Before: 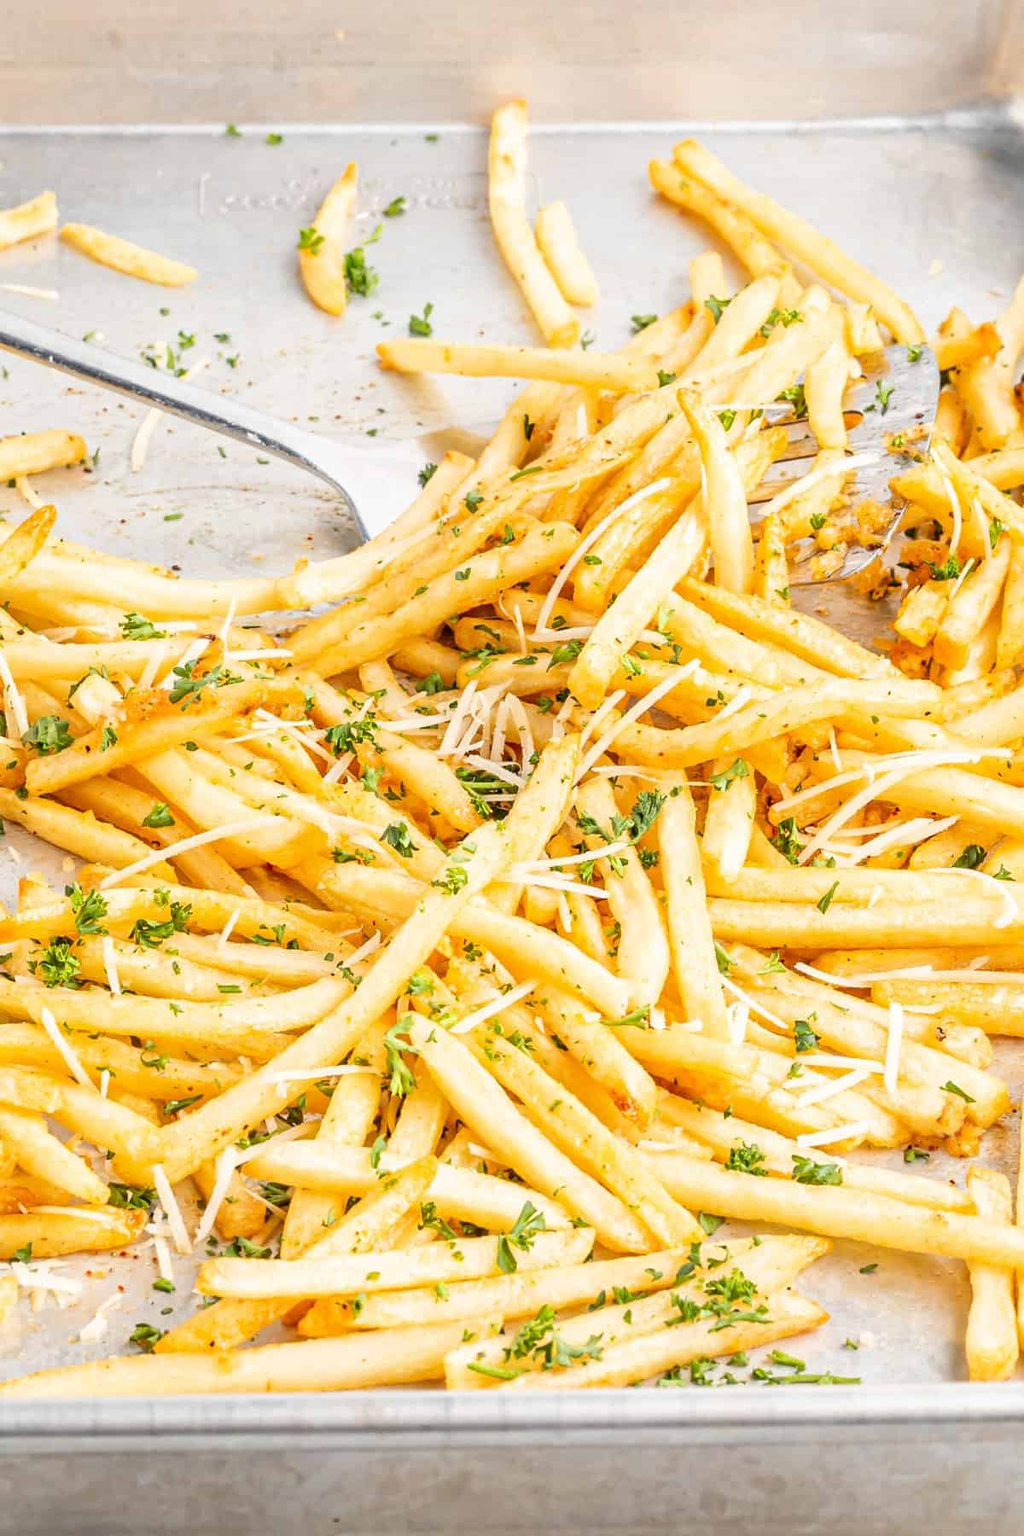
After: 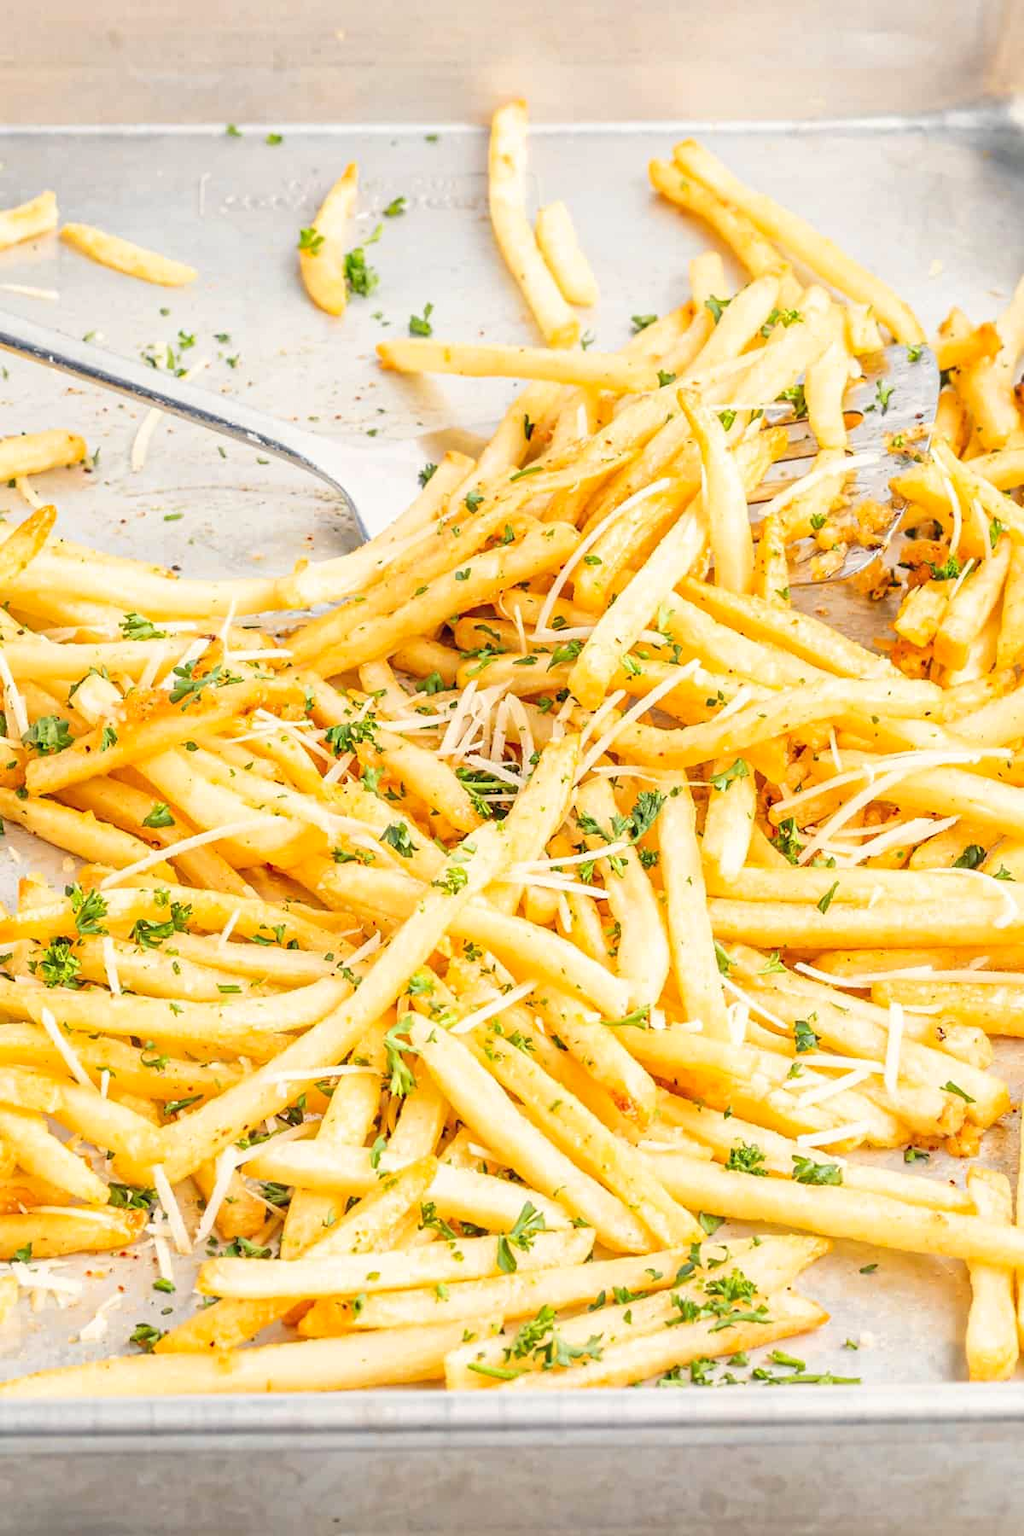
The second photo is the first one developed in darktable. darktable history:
color correction: highlights a* 0.207, highlights b* 2.7, shadows a* -0.874, shadows b* -4.78
levels: levels [0, 0.478, 1]
